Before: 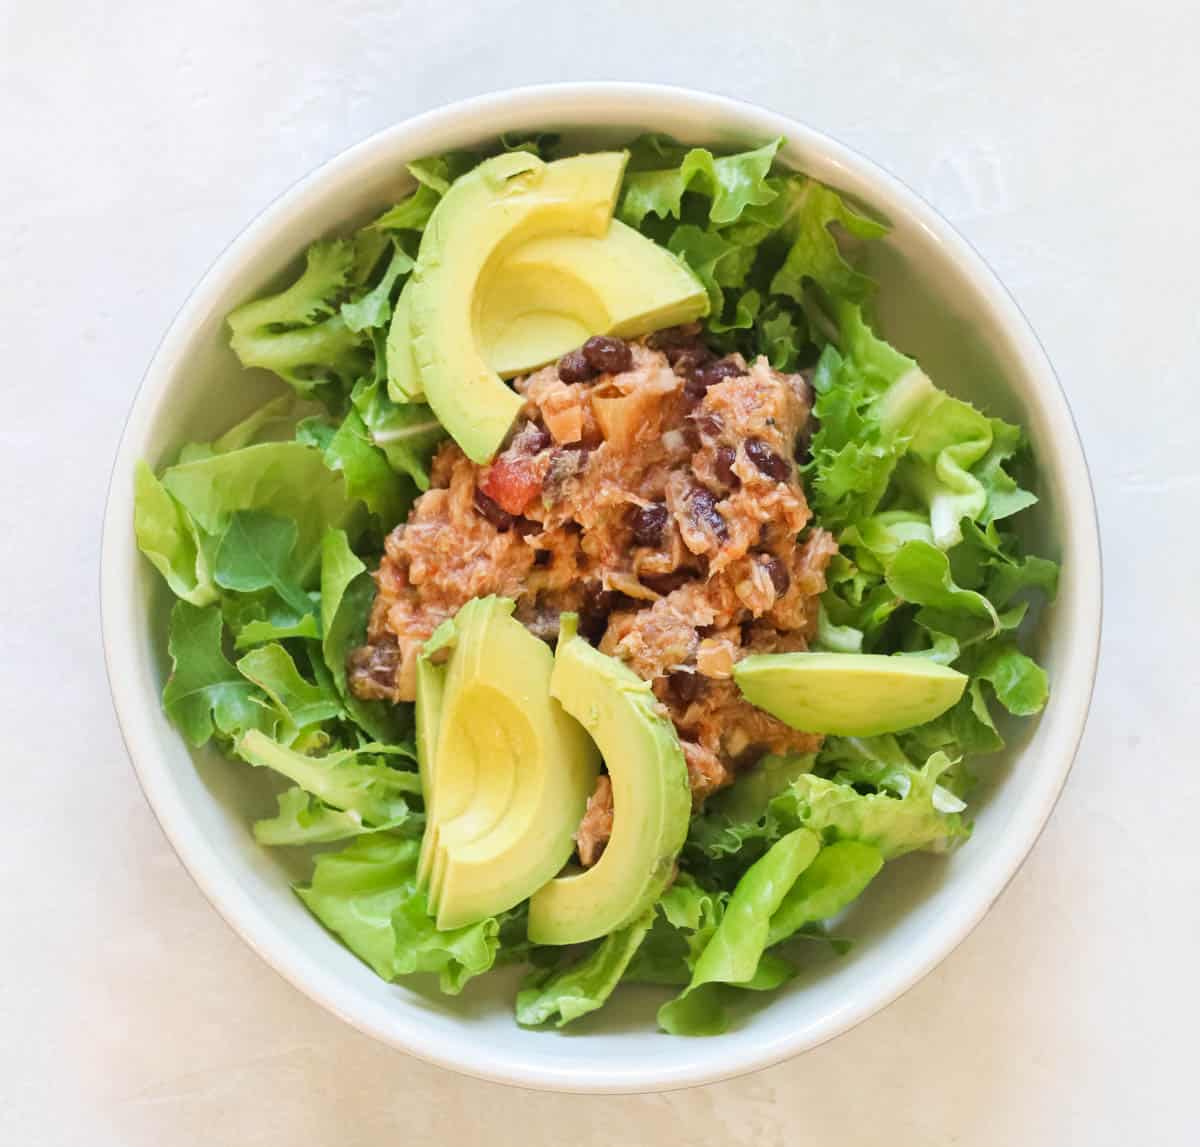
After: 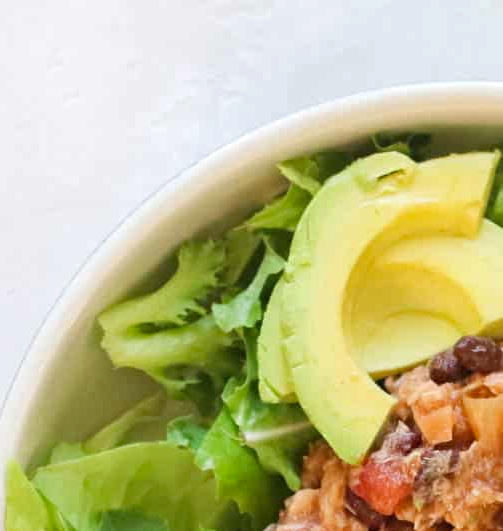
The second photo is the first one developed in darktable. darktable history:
crop and rotate: left 10.817%, top 0.062%, right 47.194%, bottom 53.626%
haze removal: compatibility mode true, adaptive false
